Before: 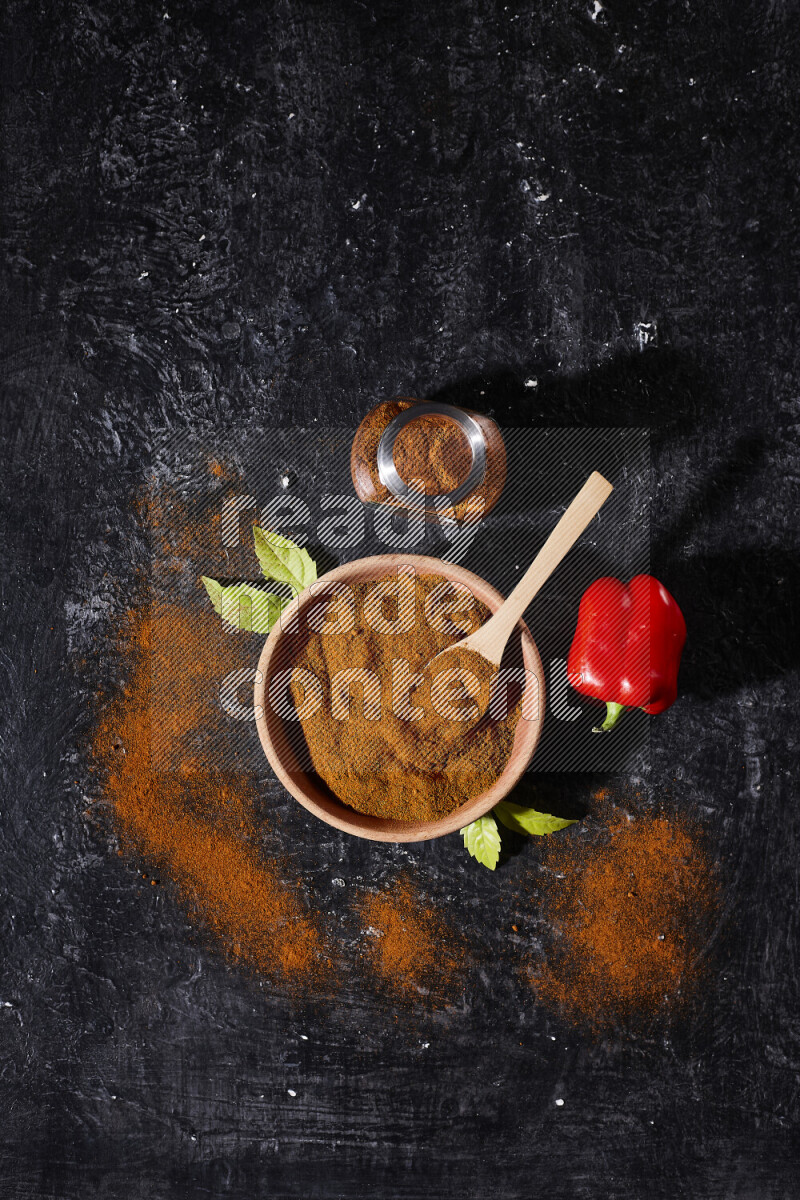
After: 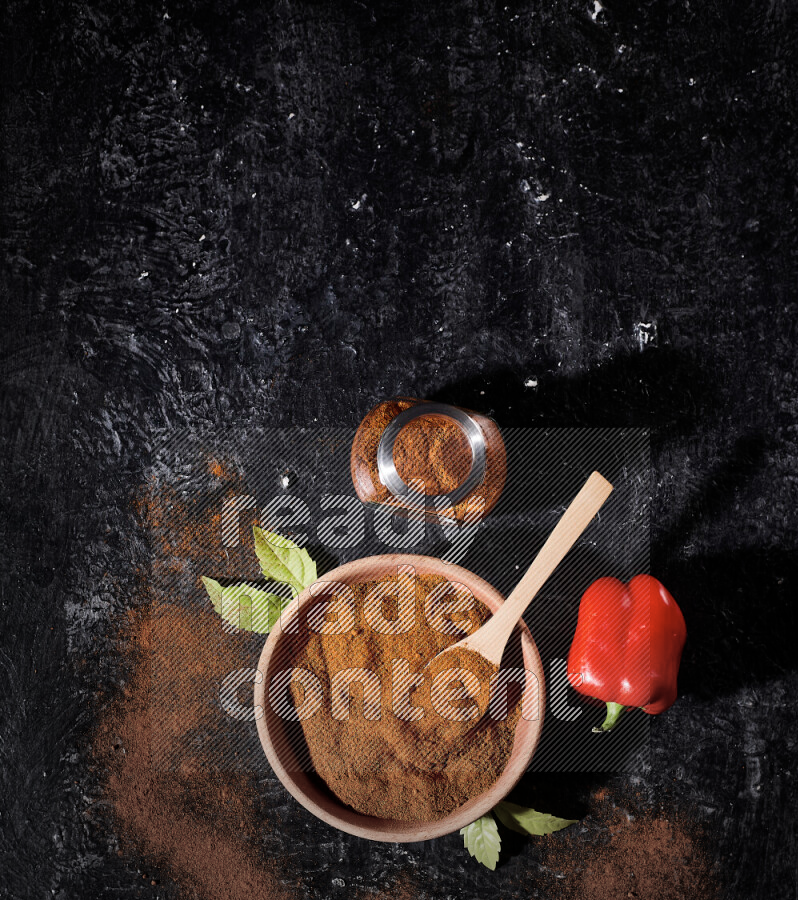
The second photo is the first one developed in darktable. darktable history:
vignetting: fall-off start 73.57%, center (0.22, -0.235)
crop: bottom 24.967%
rotate and perspective: crop left 0, crop top 0
color correction: saturation 0.85
